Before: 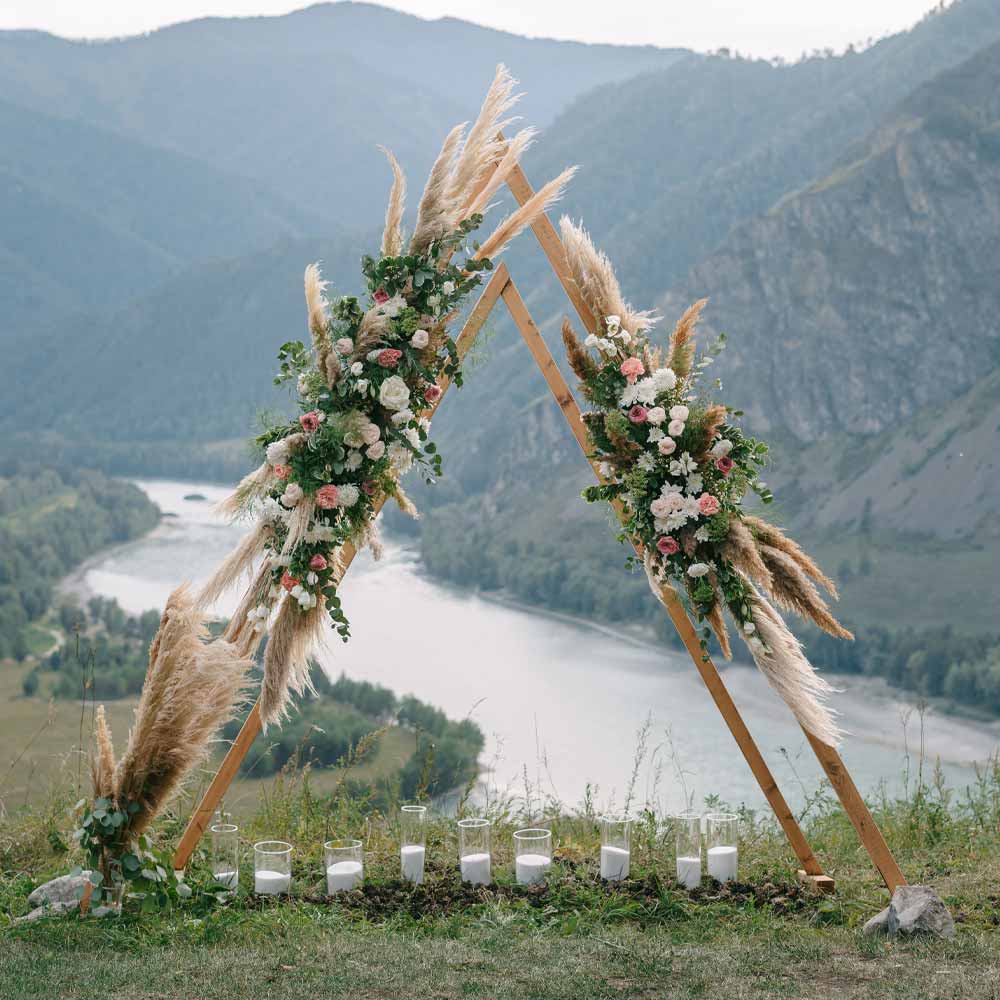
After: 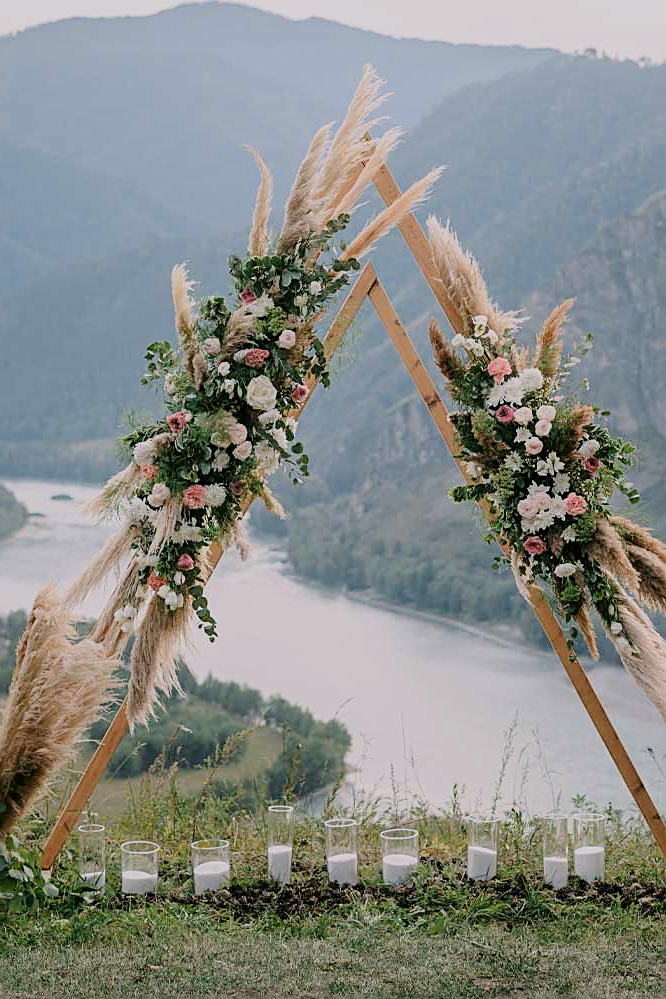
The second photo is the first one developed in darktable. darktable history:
filmic rgb: black relative exposure -7.65 EV, white relative exposure 4.56 EV, hardness 3.61, color science v6 (2022)
color correction: highlights a* 3.03, highlights b* -1.47, shadows a* -0.116, shadows b* 1.85, saturation 0.98
crop and rotate: left 13.371%, right 20.026%
sharpen: on, module defaults
